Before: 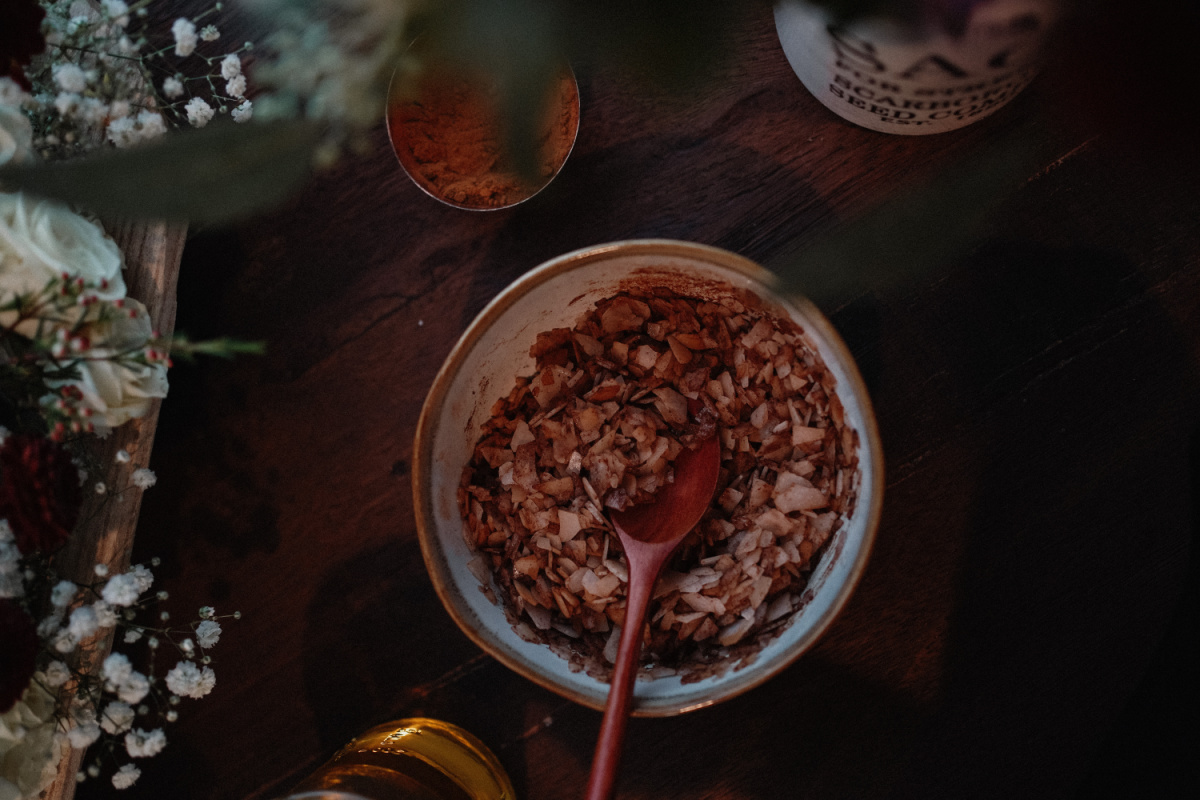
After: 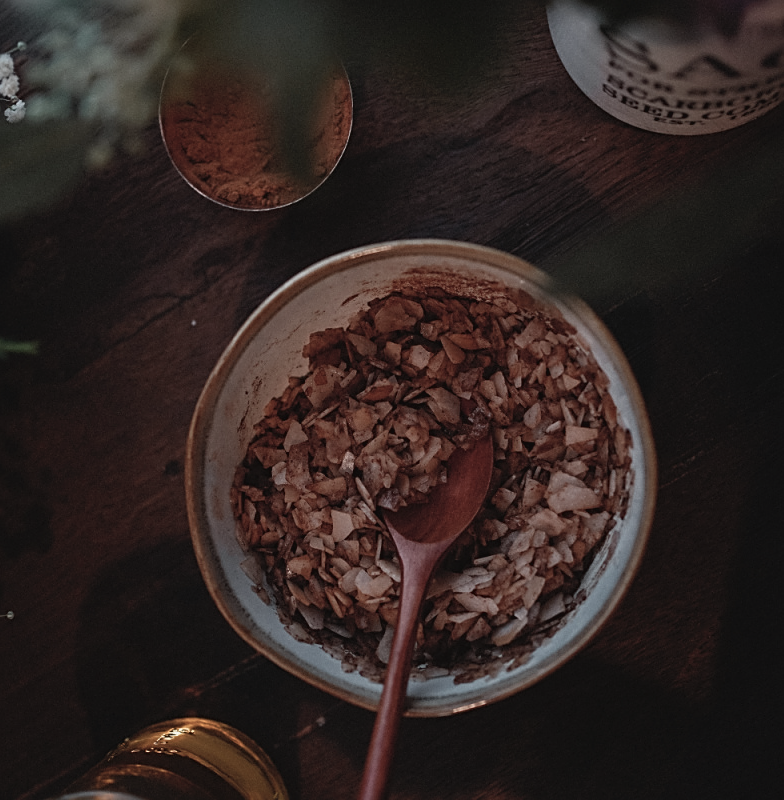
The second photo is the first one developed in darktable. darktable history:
sharpen: on, module defaults
crop and rotate: left 18.926%, right 15.691%
color zones: curves: ch1 [(0.235, 0.558) (0.75, 0.5)]; ch2 [(0.25, 0.462) (0.749, 0.457)]
contrast brightness saturation: contrast -0.059, saturation -0.418
